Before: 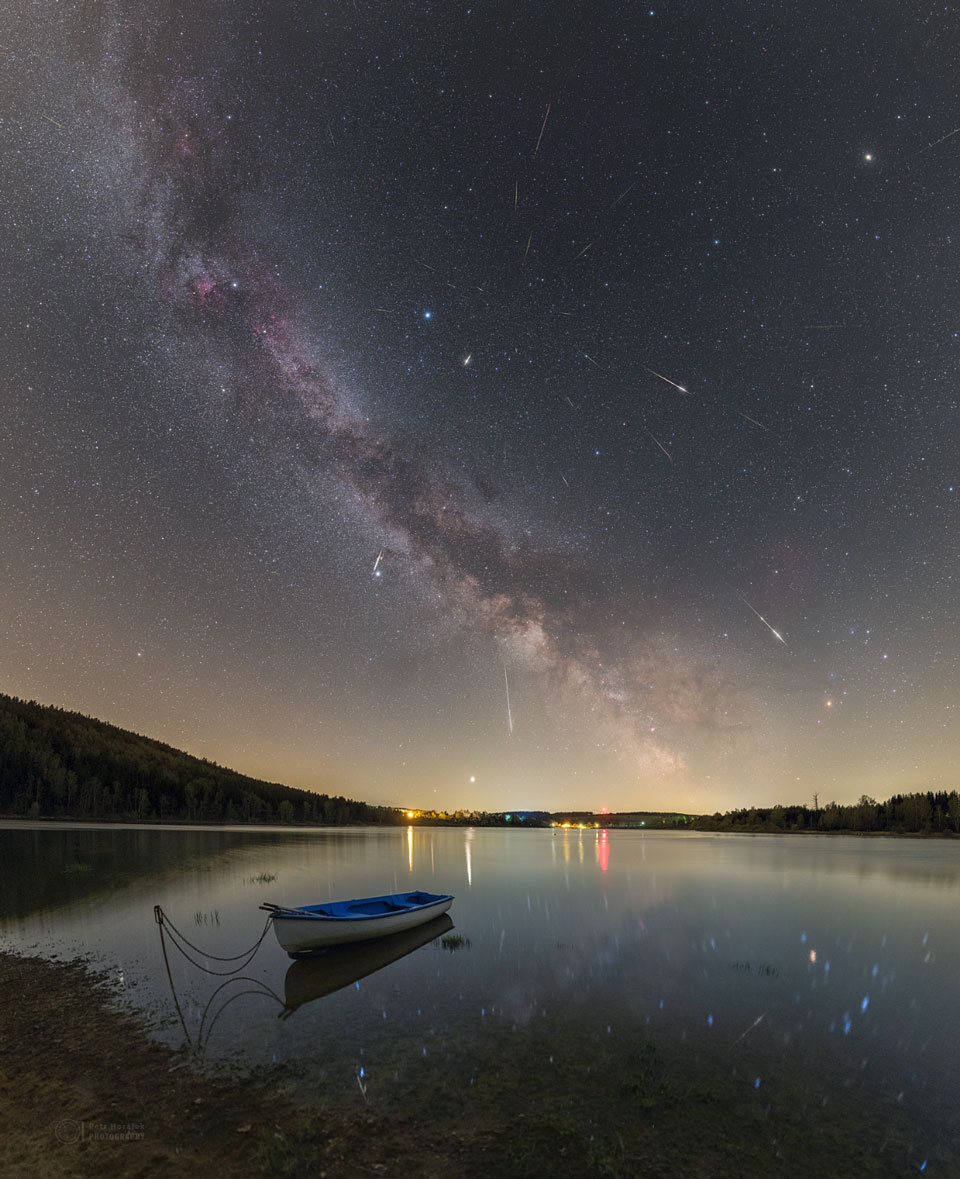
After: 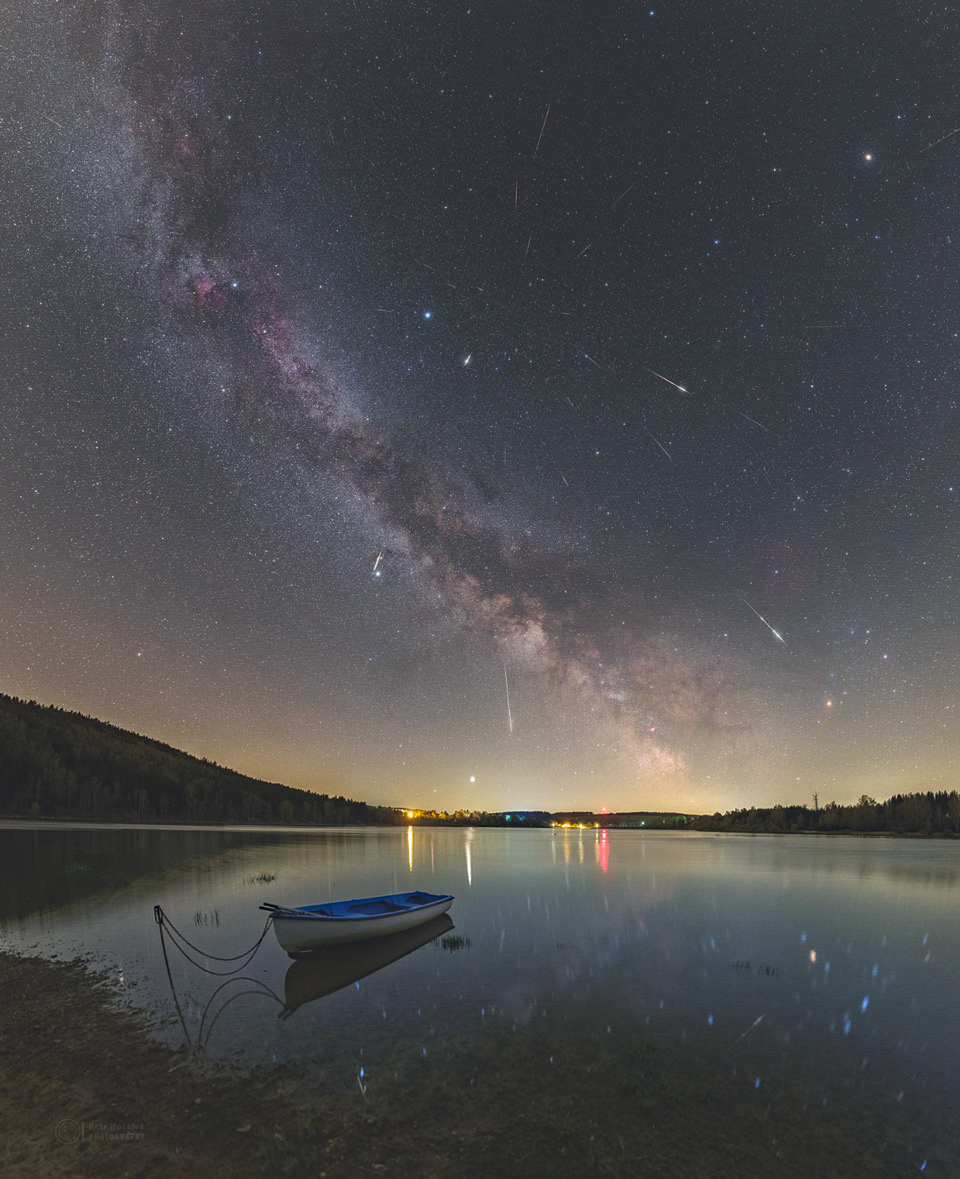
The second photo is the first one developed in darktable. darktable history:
exposure: black level correction -0.015, compensate highlight preservation false
haze removal: strength 0.29, distance 0.25, compatibility mode true, adaptive false
white balance: emerald 1
